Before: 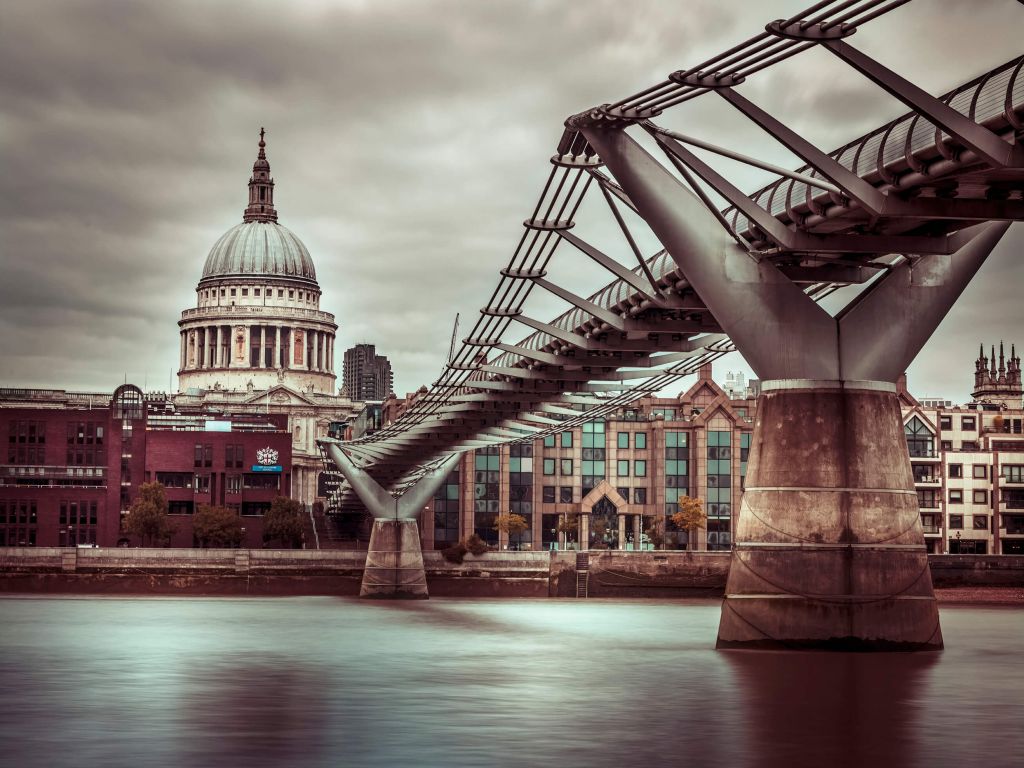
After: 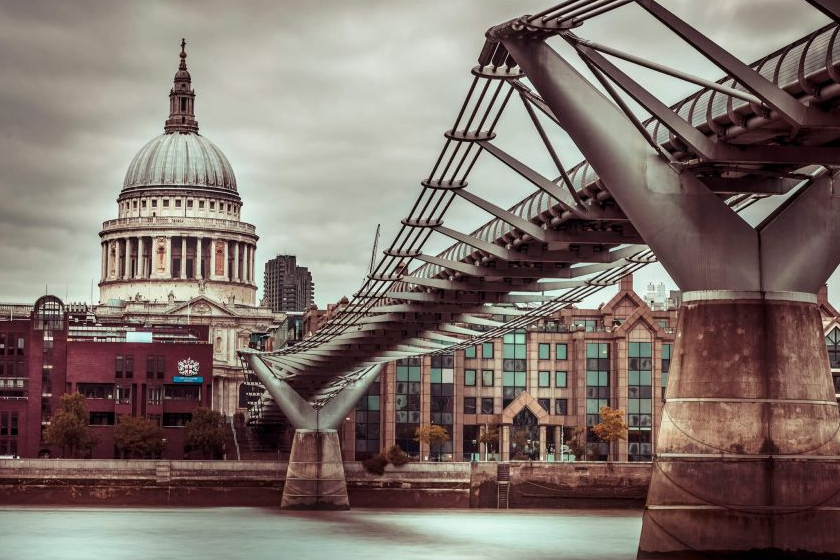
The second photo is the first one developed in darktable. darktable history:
crop: left 7.802%, top 11.614%, right 10.12%, bottom 15.458%
